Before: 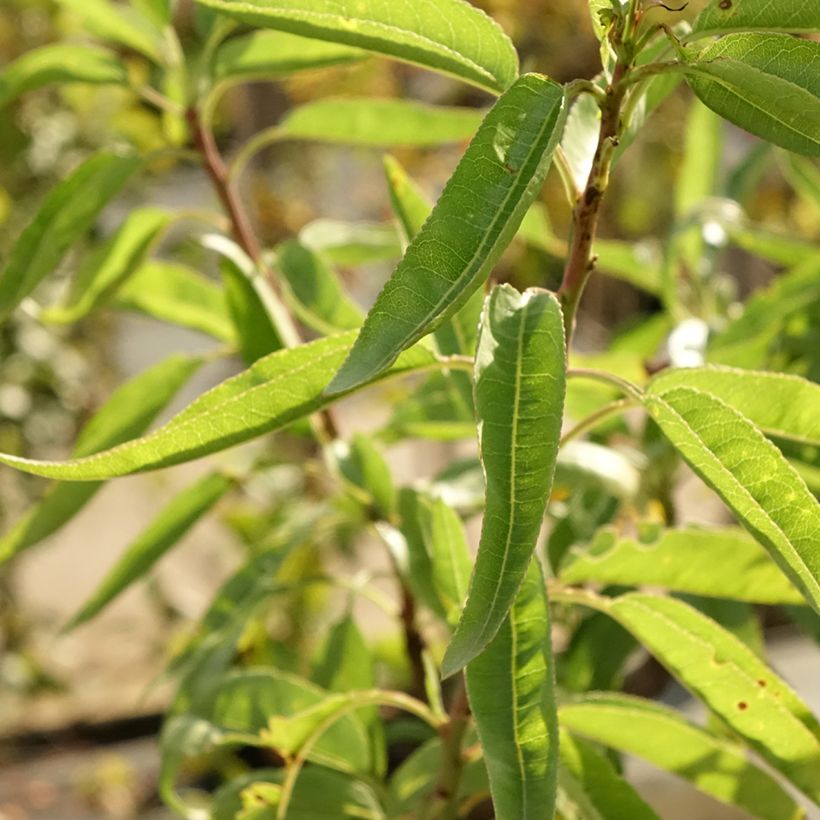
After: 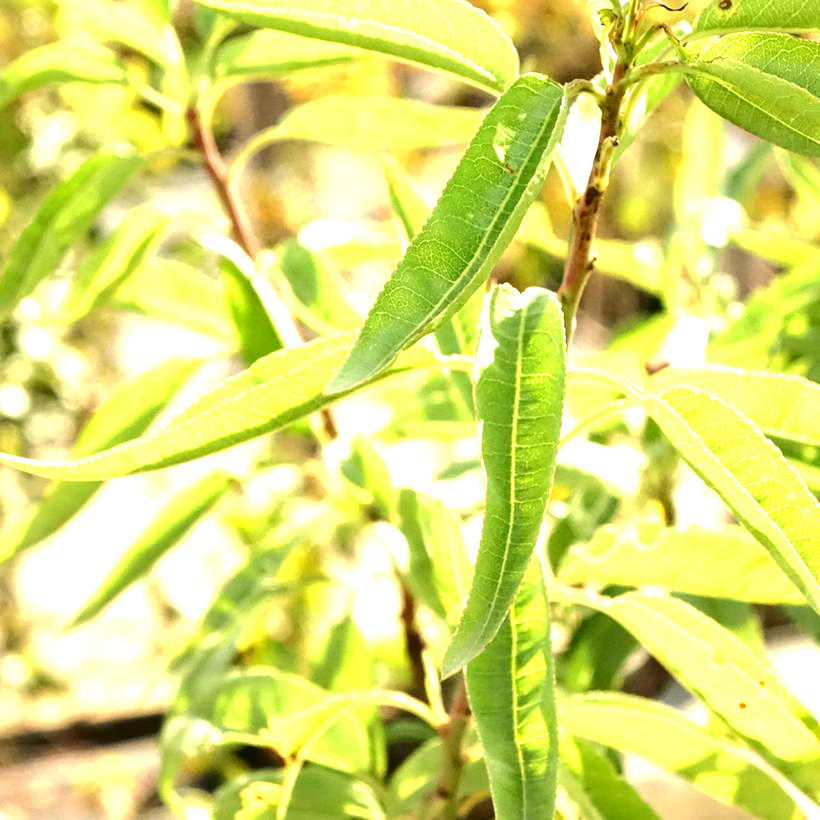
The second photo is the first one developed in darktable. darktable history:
tone curve: curves: ch0 [(0, 0) (0.003, 0.008) (0.011, 0.011) (0.025, 0.014) (0.044, 0.021) (0.069, 0.029) (0.1, 0.042) (0.136, 0.06) (0.177, 0.09) (0.224, 0.126) (0.277, 0.177) (0.335, 0.243) (0.399, 0.31) (0.468, 0.388) (0.543, 0.484) (0.623, 0.585) (0.709, 0.683) (0.801, 0.775) (0.898, 0.873) (1, 1)], color space Lab, independent channels, preserve colors none
exposure: black level correction 0, exposure 1.74 EV, compensate highlight preservation false
